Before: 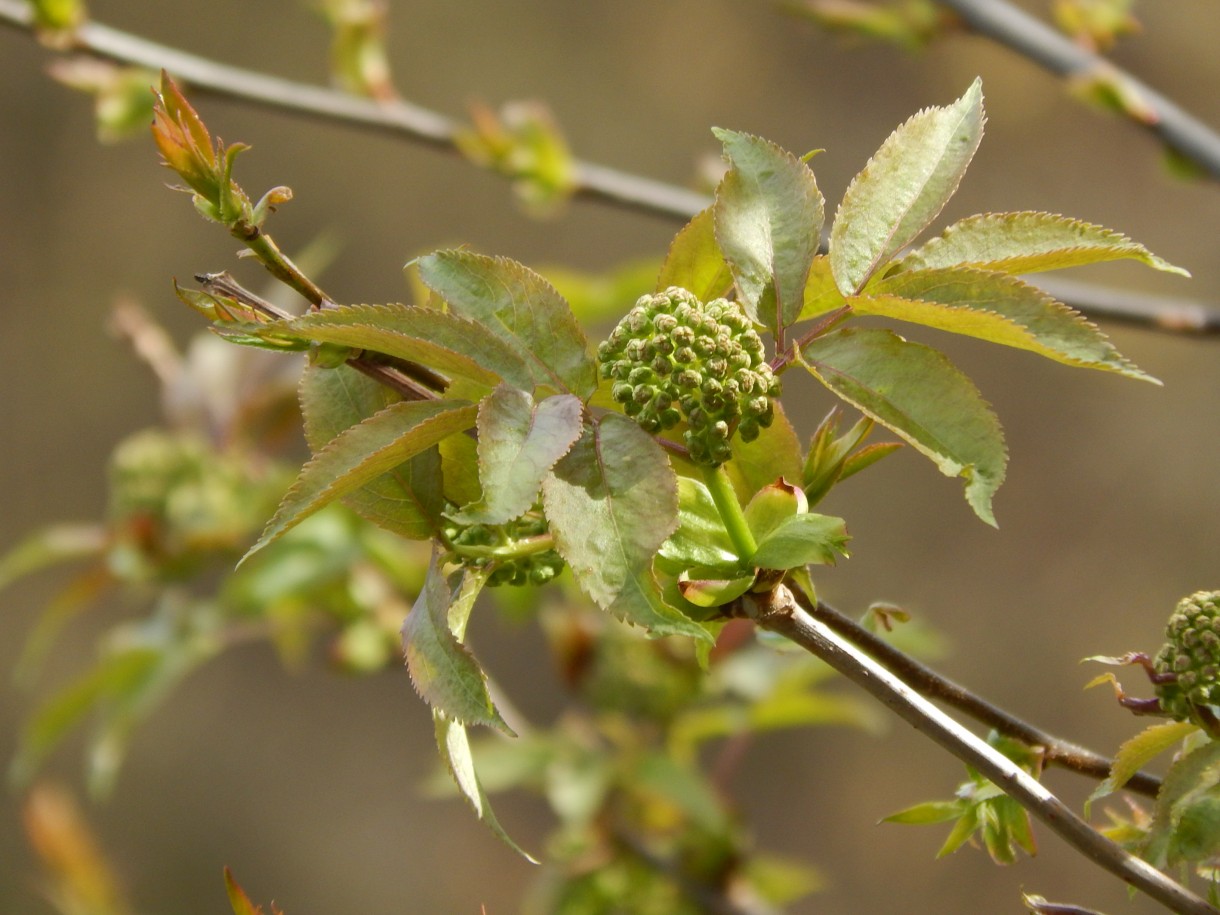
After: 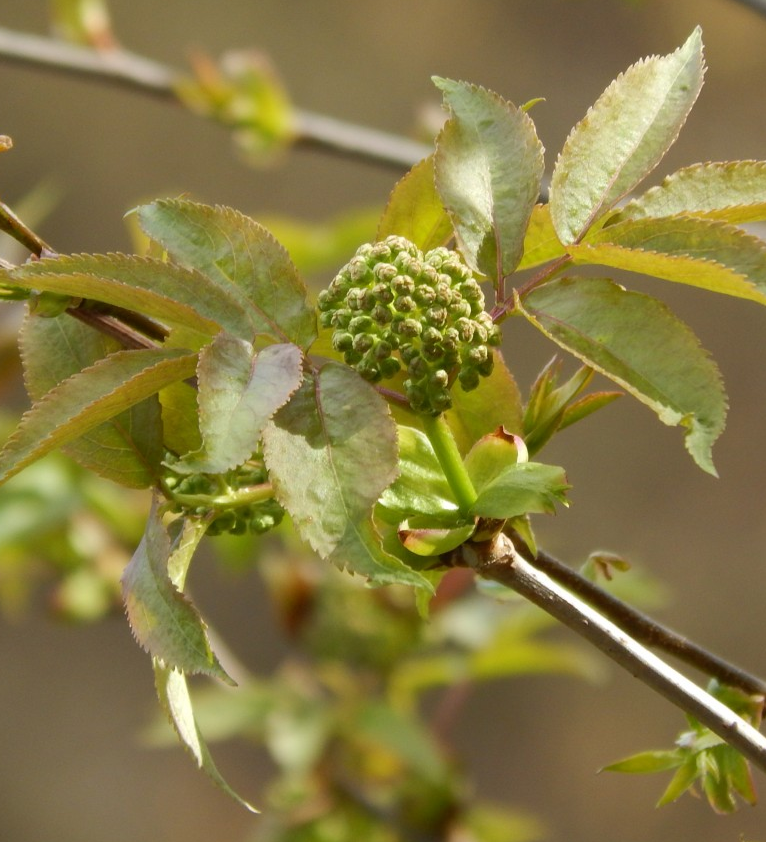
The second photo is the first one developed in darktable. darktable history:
crop and rotate: left 23.021%, top 5.63%, right 14.159%, bottom 2.298%
